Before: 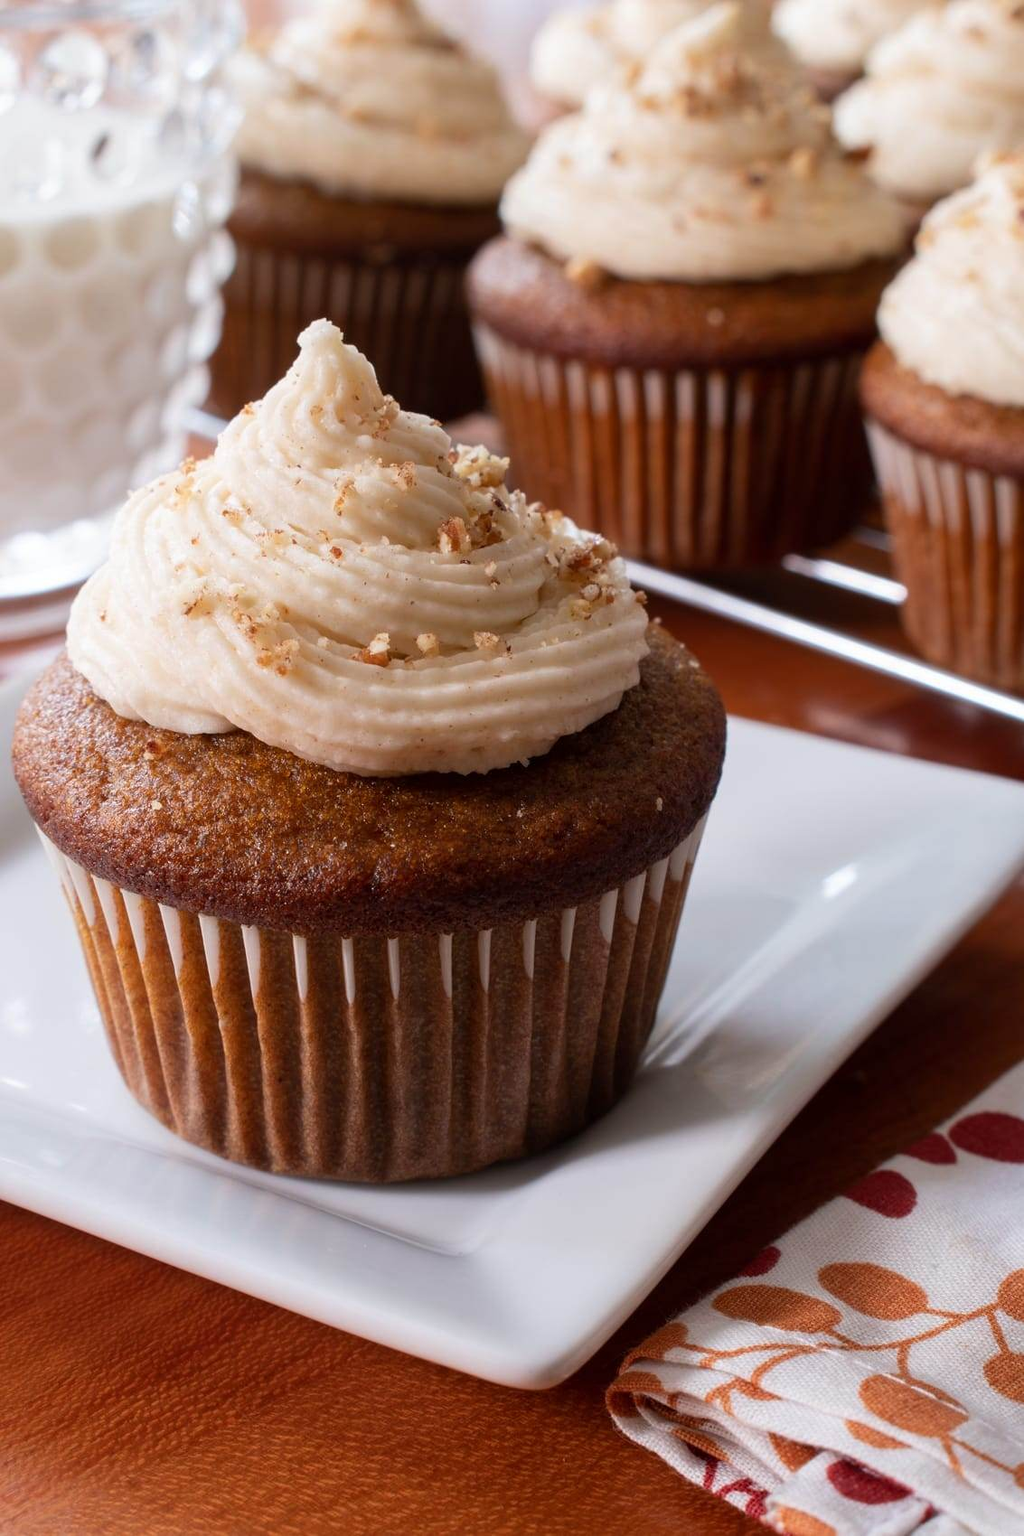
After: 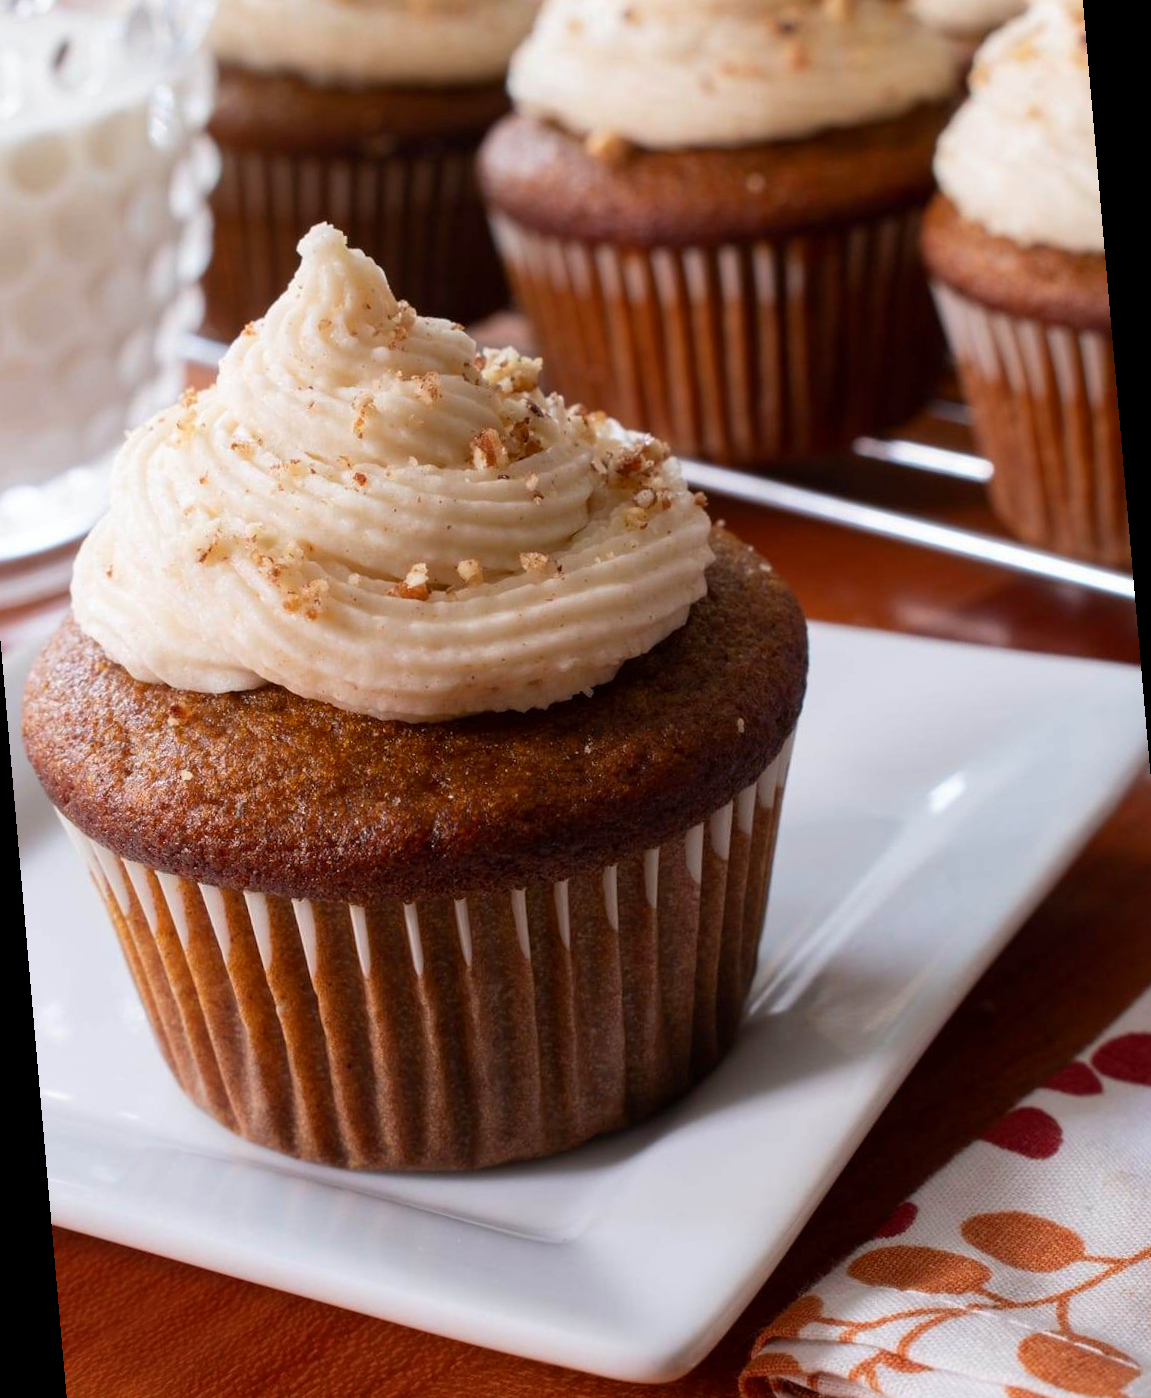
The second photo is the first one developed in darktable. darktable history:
rotate and perspective: rotation -5°, crop left 0.05, crop right 0.952, crop top 0.11, crop bottom 0.89
contrast brightness saturation: contrast 0.04, saturation 0.07
